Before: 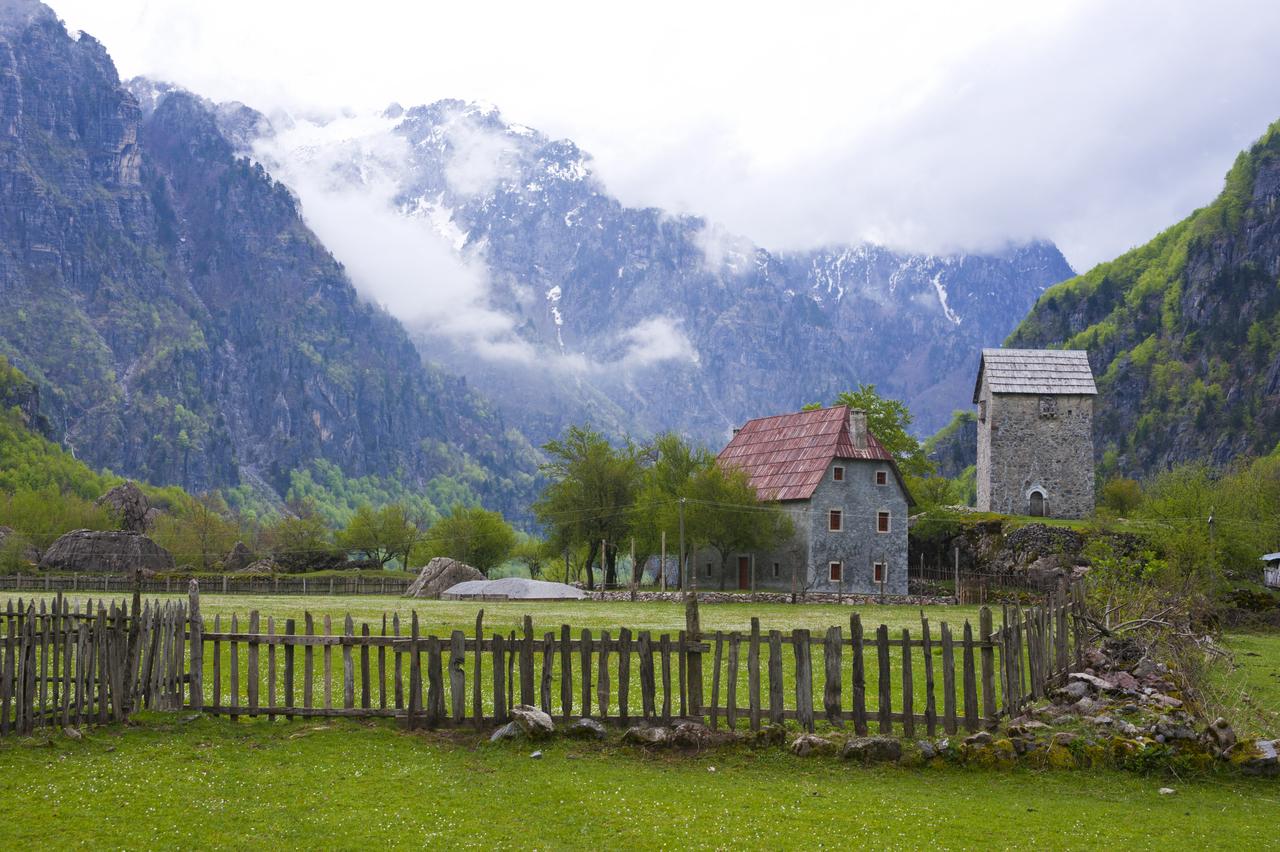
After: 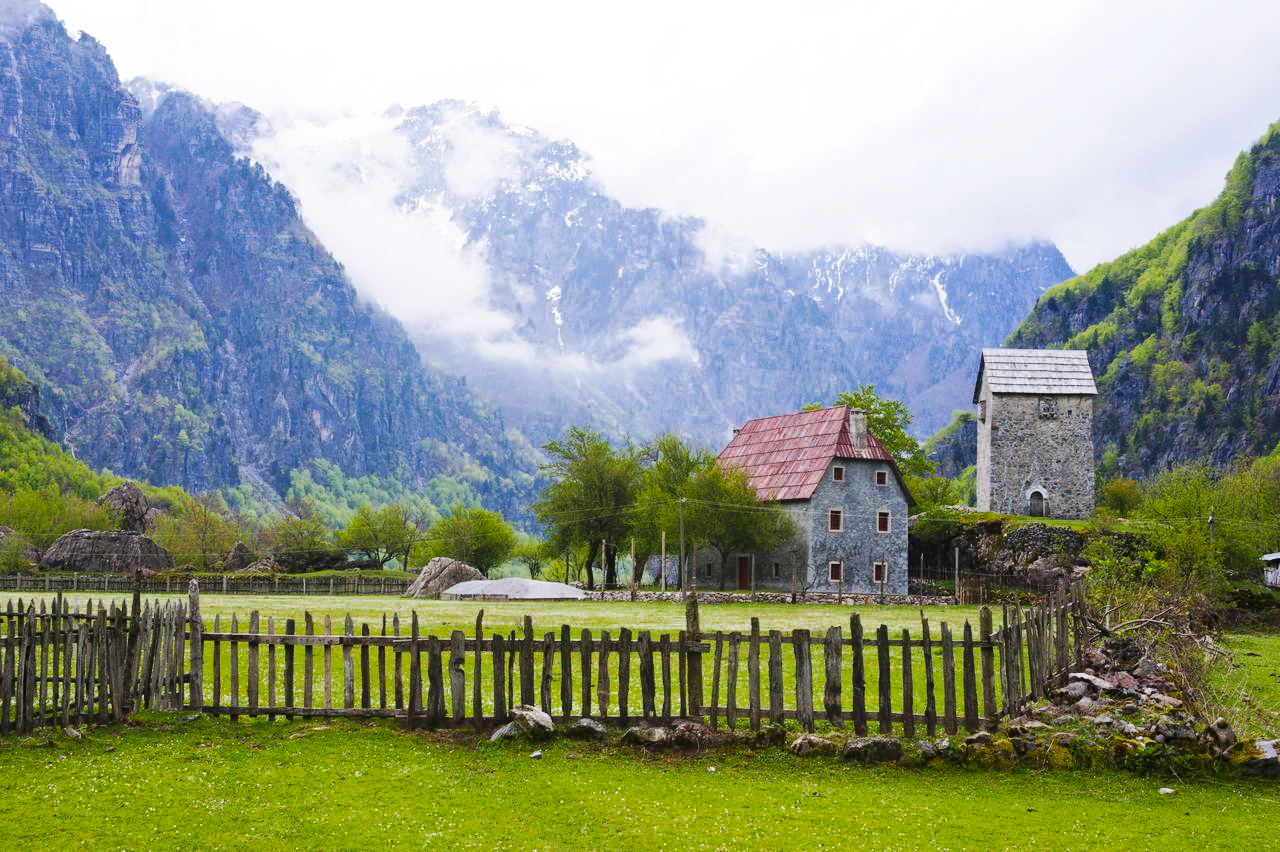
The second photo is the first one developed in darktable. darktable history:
base curve: curves: ch0 [(0, 0) (0.032, 0.025) (0.121, 0.166) (0.206, 0.329) (0.605, 0.79) (1, 1)], exposure shift 0.01, preserve colors none
